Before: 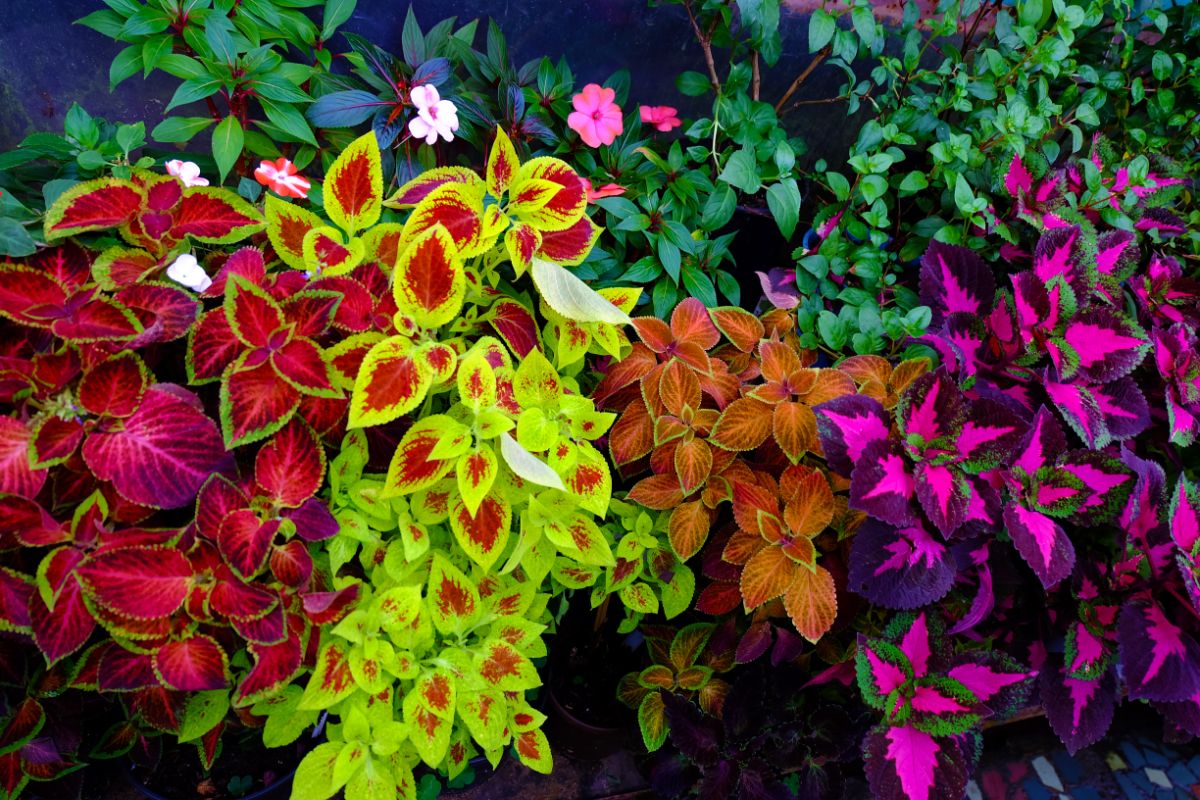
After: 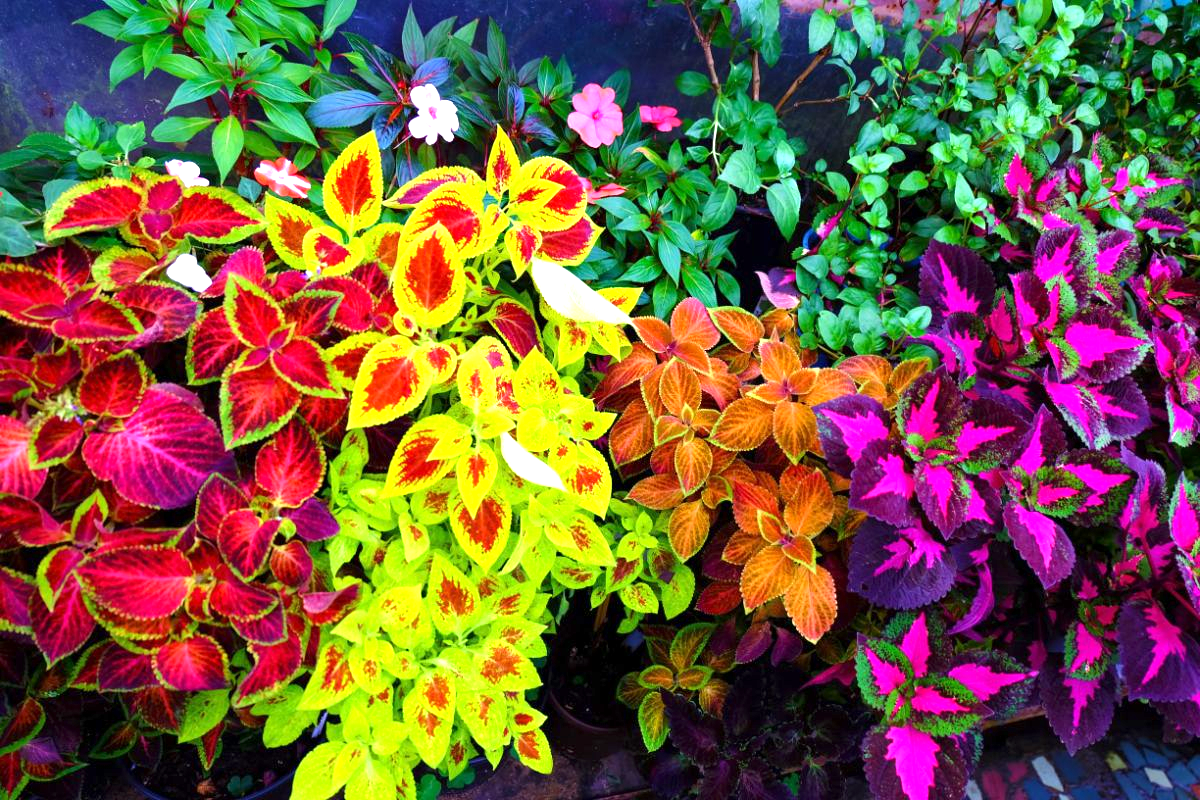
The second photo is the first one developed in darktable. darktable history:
exposure: exposure 1.201 EV, compensate highlight preservation false
